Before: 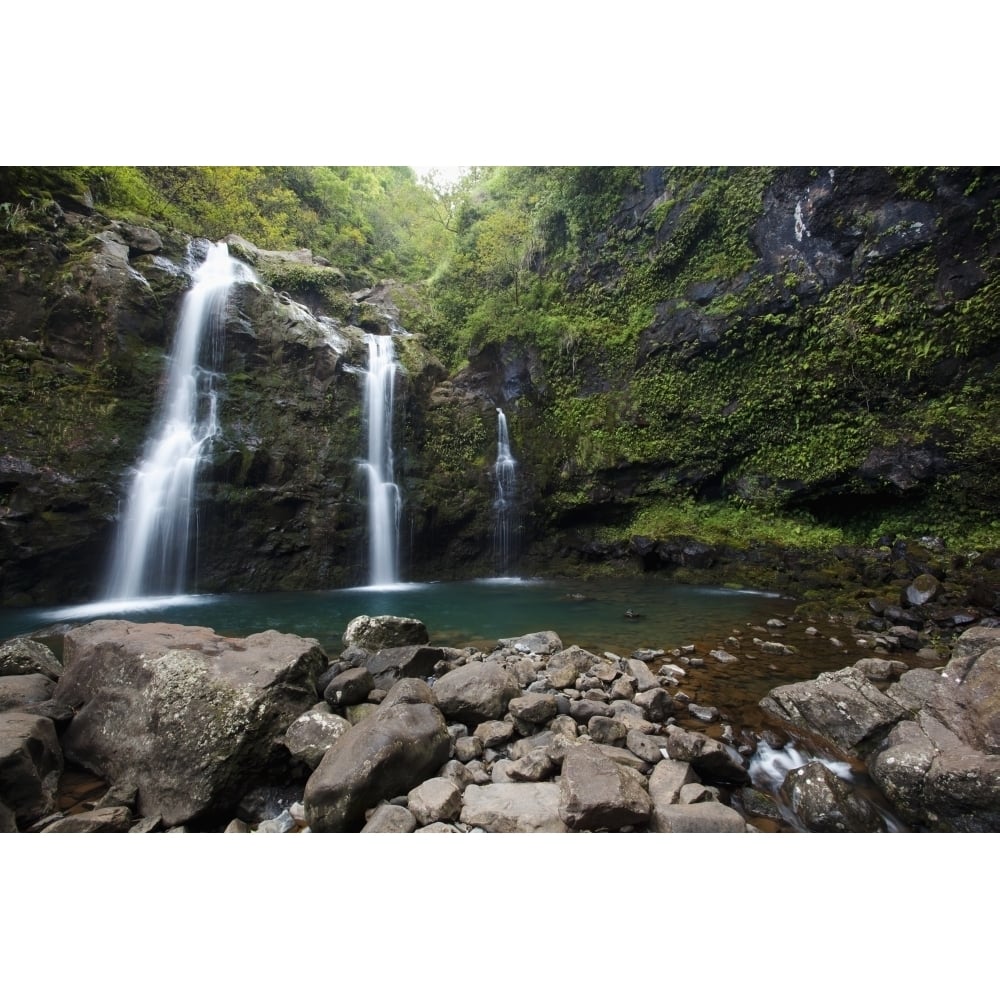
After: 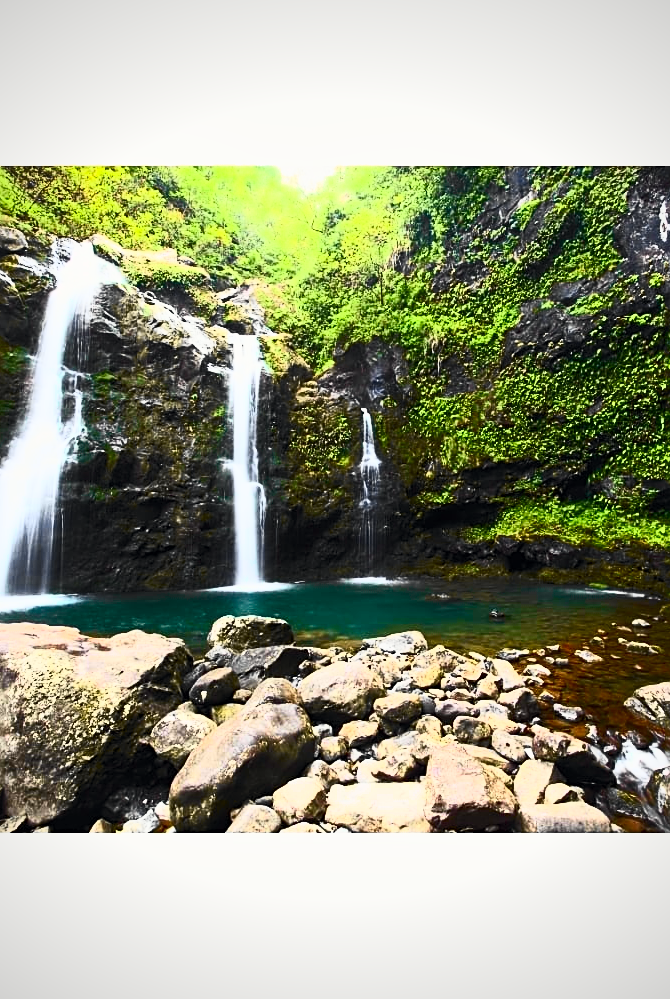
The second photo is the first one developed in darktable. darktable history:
sharpen: on, module defaults
exposure: exposure 0.152 EV, compensate exposure bias true, compensate highlight preservation false
local contrast: mode bilateral grid, contrast 21, coarseness 50, detail 119%, midtone range 0.2
tone curve: curves: ch0 [(0, 0) (0.071, 0.047) (0.266, 0.26) (0.491, 0.552) (0.753, 0.818) (1, 0.983)]; ch1 [(0, 0) (0.346, 0.307) (0.408, 0.369) (0.463, 0.443) (0.482, 0.493) (0.502, 0.5) (0.517, 0.518) (0.546, 0.576) (0.588, 0.643) (0.651, 0.709) (1, 1)]; ch2 [(0, 0) (0.346, 0.34) (0.434, 0.46) (0.485, 0.494) (0.5, 0.494) (0.517, 0.503) (0.535, 0.545) (0.583, 0.634) (0.625, 0.686) (1, 1)], color space Lab, independent channels, preserve colors none
crop and rotate: left 13.544%, right 19.45%
color correction: highlights b* 2.97
vignetting: fall-off radius 60.91%
contrast brightness saturation: contrast 0.813, brightness 0.585, saturation 0.572
